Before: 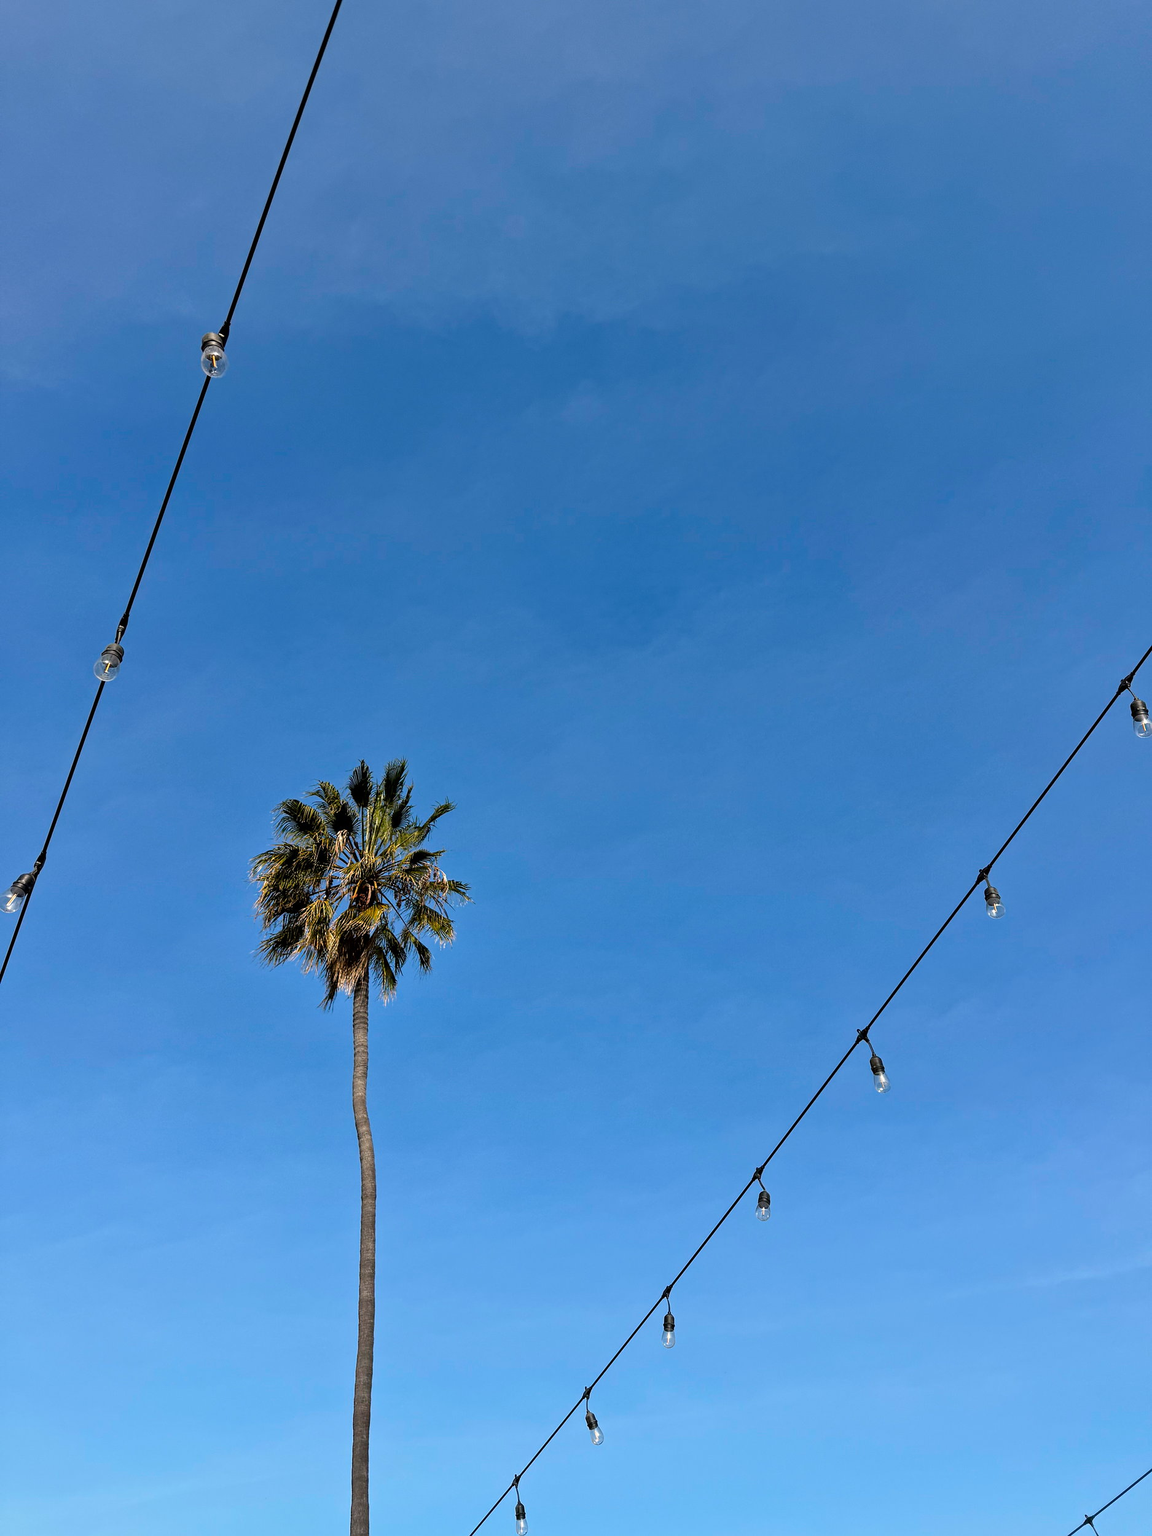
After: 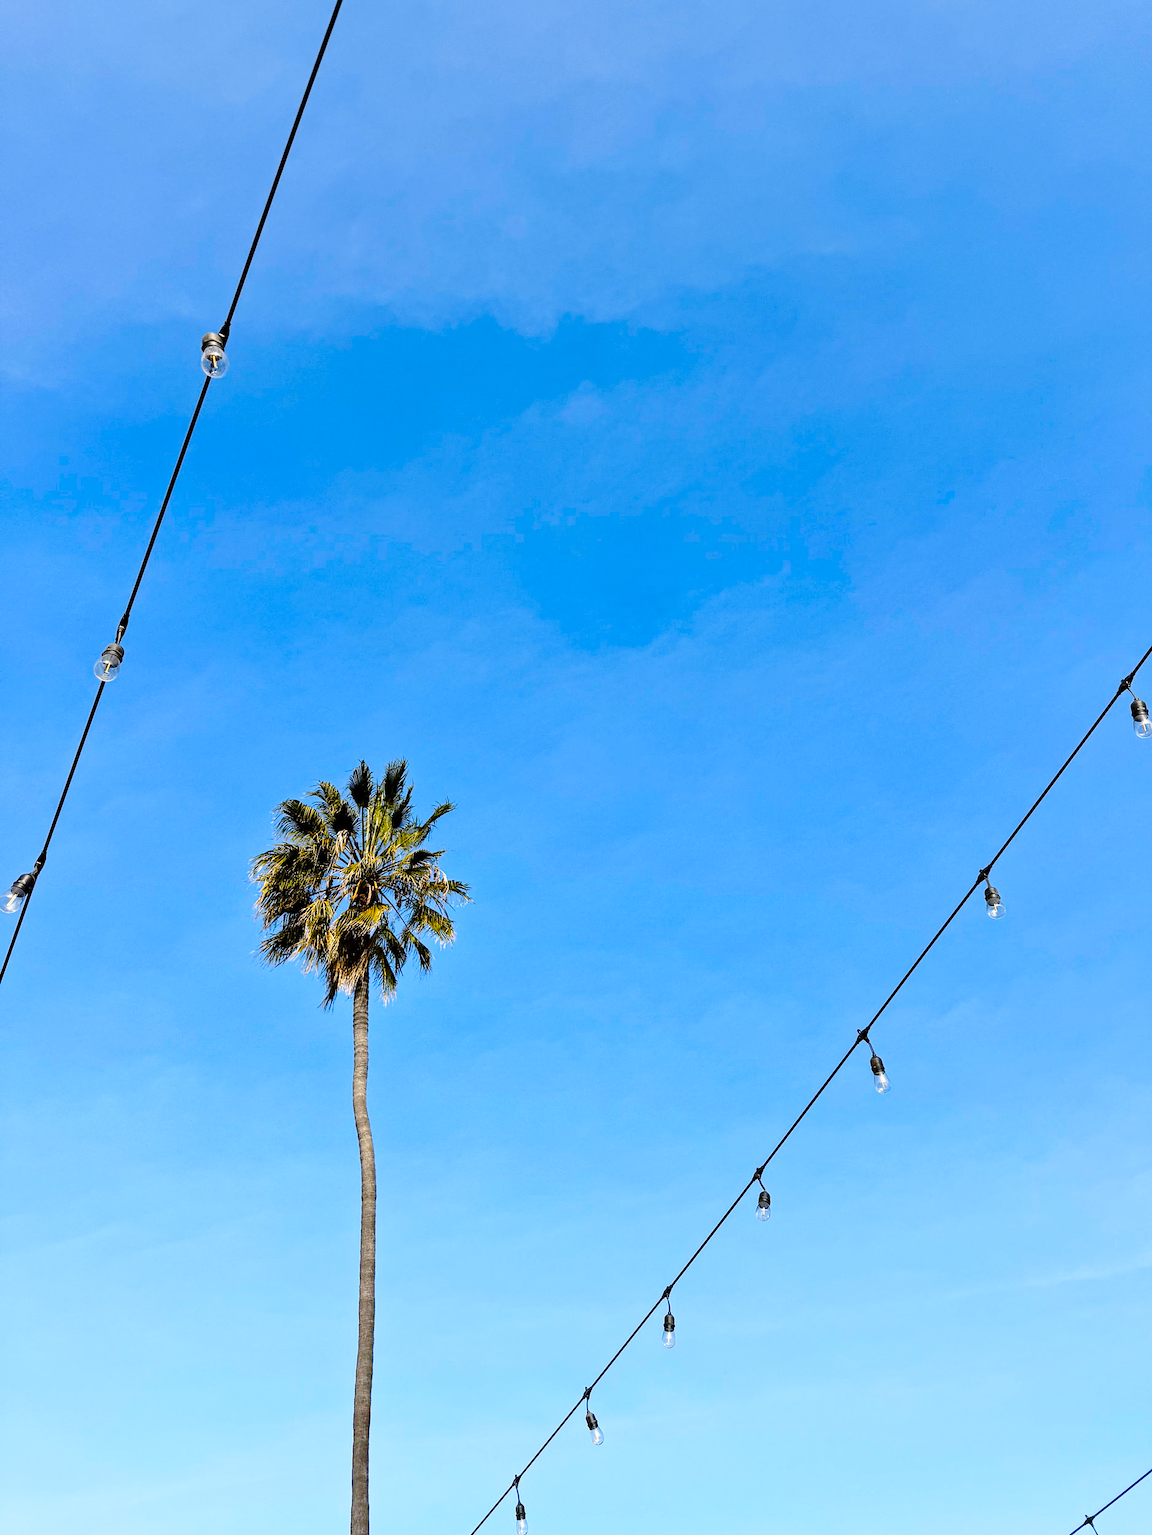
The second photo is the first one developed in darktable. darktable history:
base curve: curves: ch0 [(0, 0) (0.028, 0.03) (0.121, 0.232) (0.46, 0.748) (0.859, 0.968) (1, 1)], preserve colors none
color contrast: green-magenta contrast 0.85, blue-yellow contrast 1.25, unbound 0
